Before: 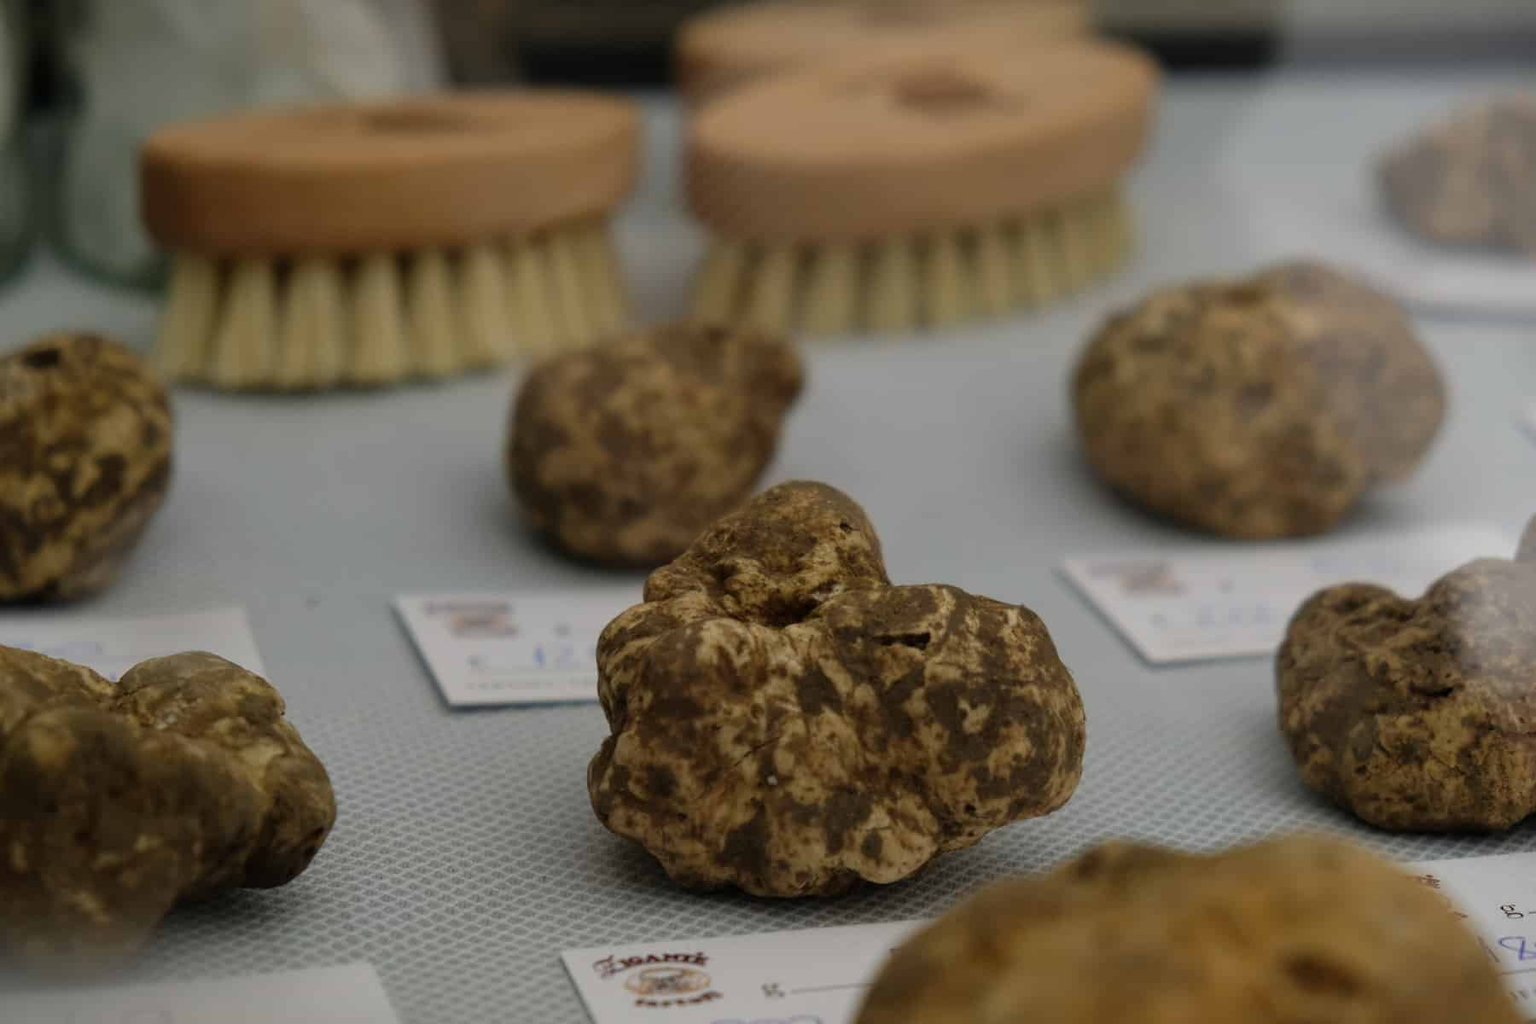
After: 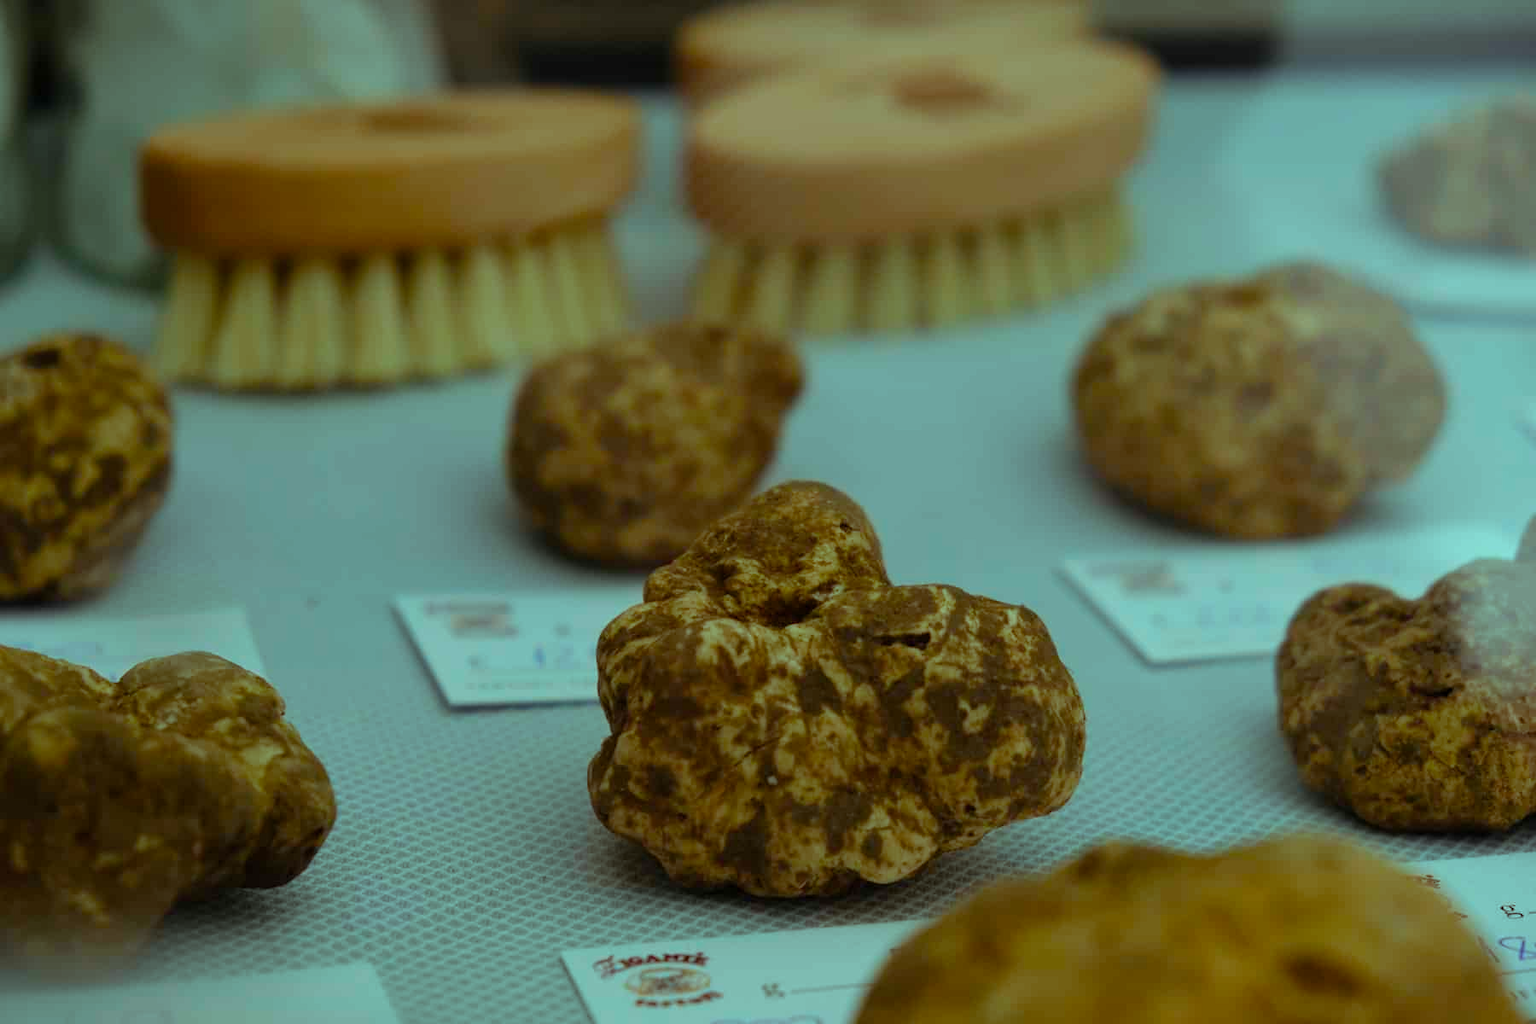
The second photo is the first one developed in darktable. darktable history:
color balance rgb: highlights gain › chroma 7.607%, highlights gain › hue 188.03°, perceptual saturation grading › global saturation 20%, perceptual saturation grading › highlights -25.112%, perceptual saturation grading › shadows 24.288%, global vibrance 20%
